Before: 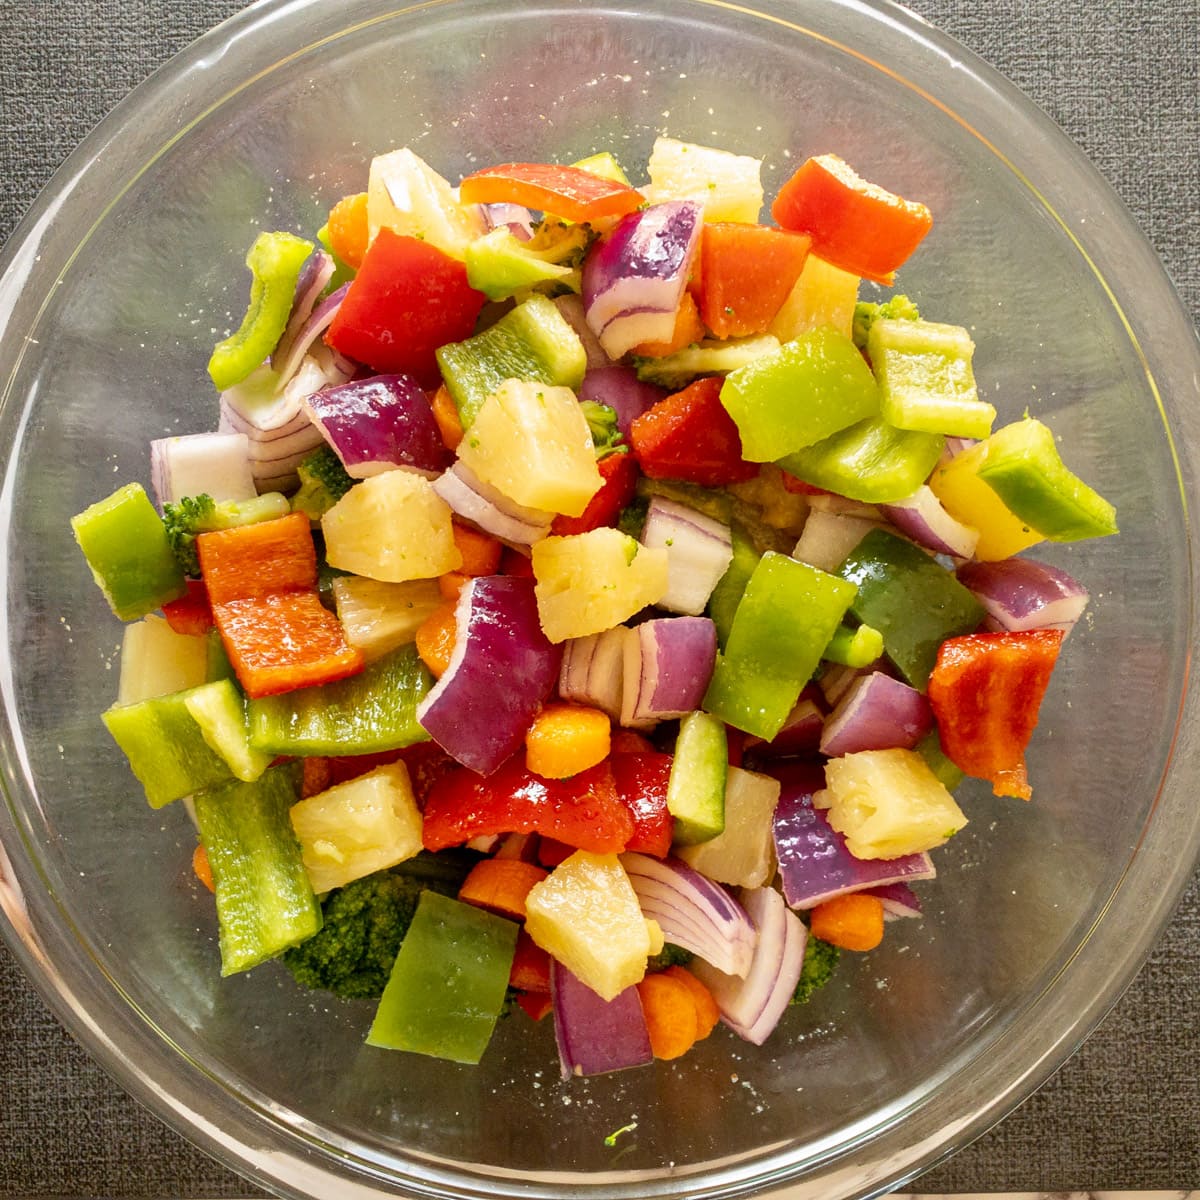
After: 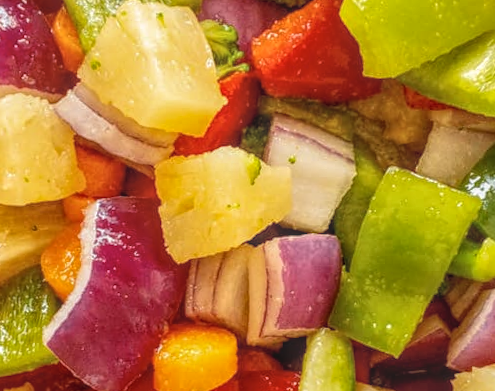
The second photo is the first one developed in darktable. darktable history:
local contrast: highlights 66%, shadows 33%, detail 166%, midtone range 0.2
rotate and perspective: rotation -1.17°, automatic cropping off
crop: left 31.751%, top 32.172%, right 27.8%, bottom 35.83%
